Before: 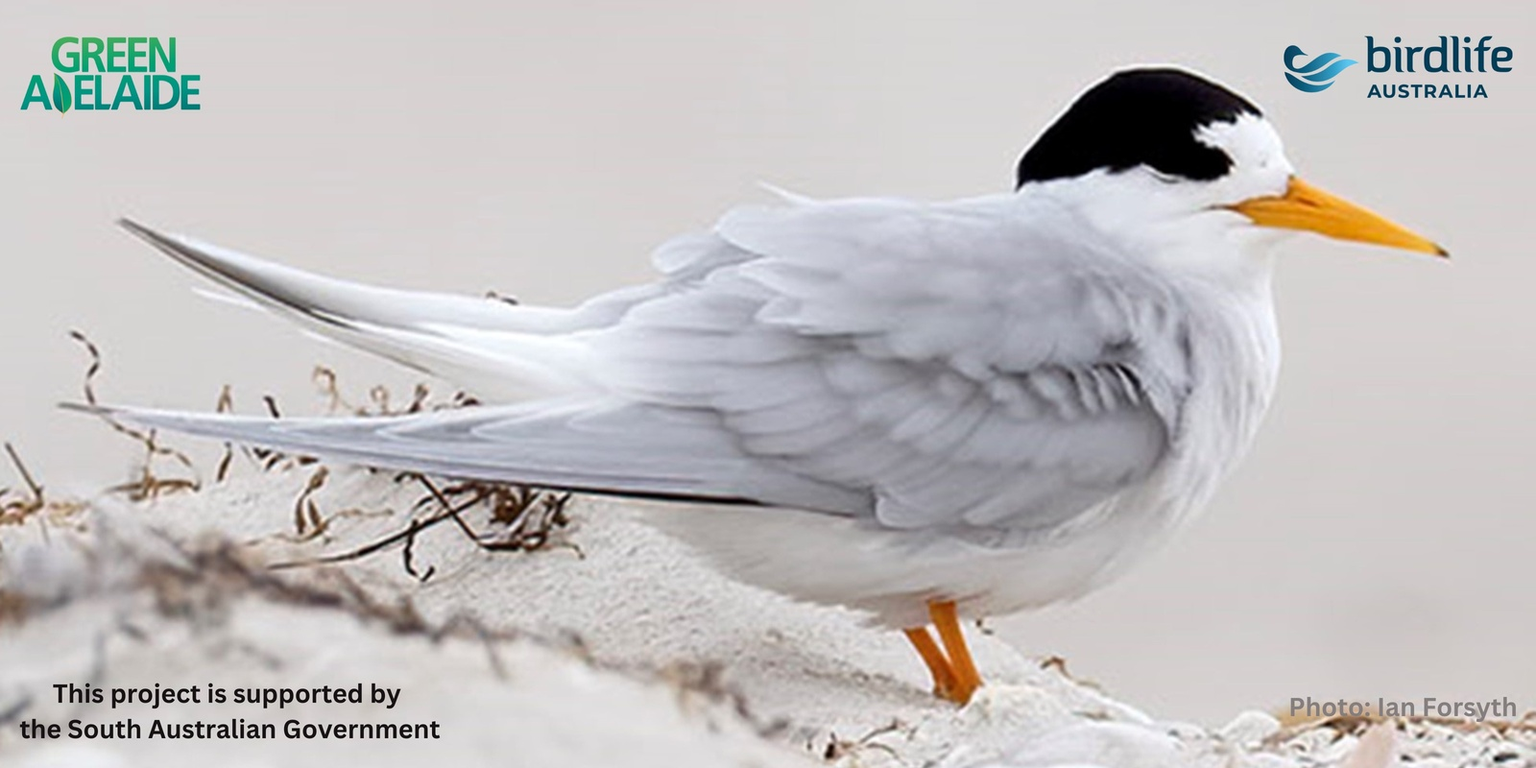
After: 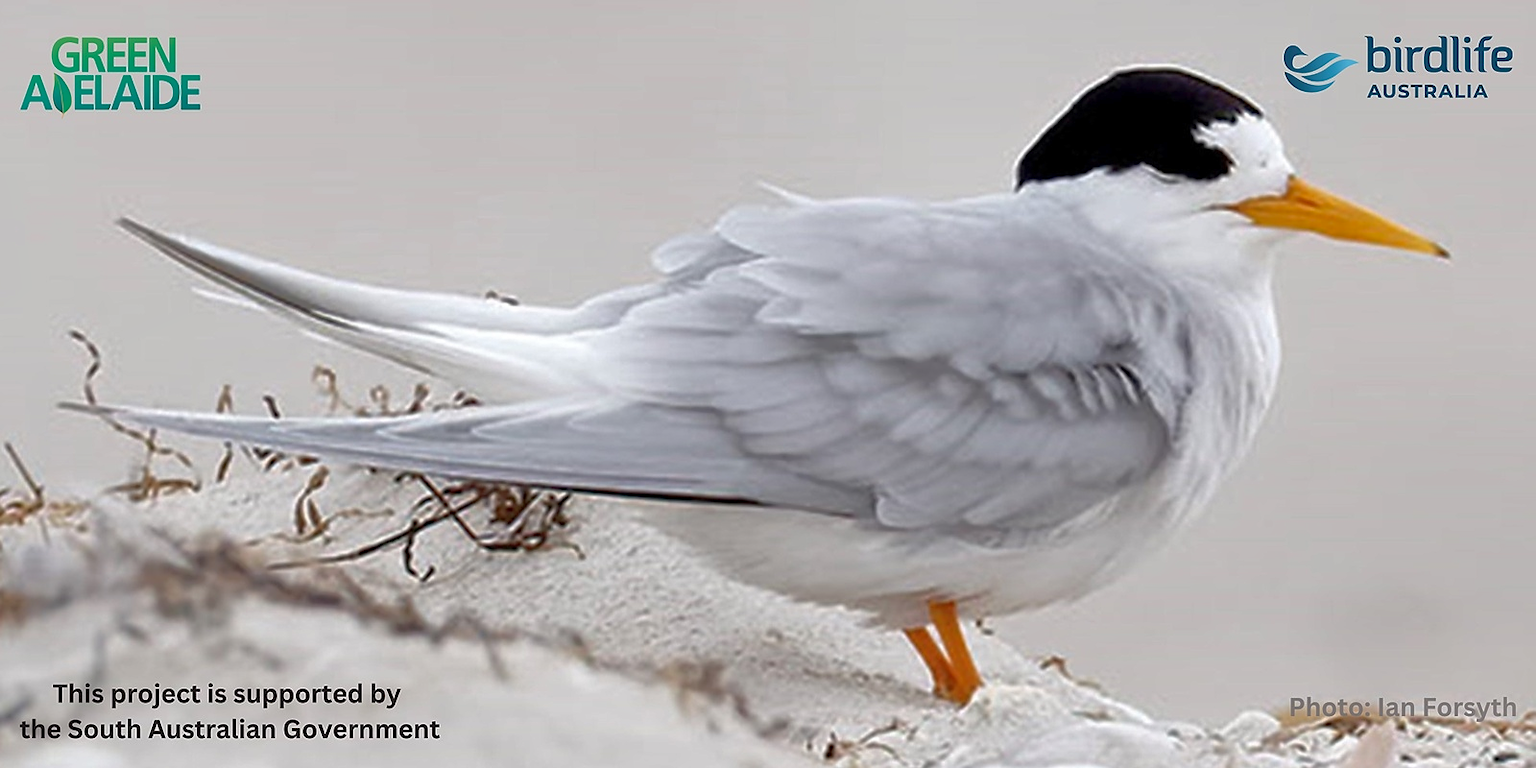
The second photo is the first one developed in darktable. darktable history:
shadows and highlights: highlights color adjustment 0.448%
sharpen: radius 0.98, amount 0.614
